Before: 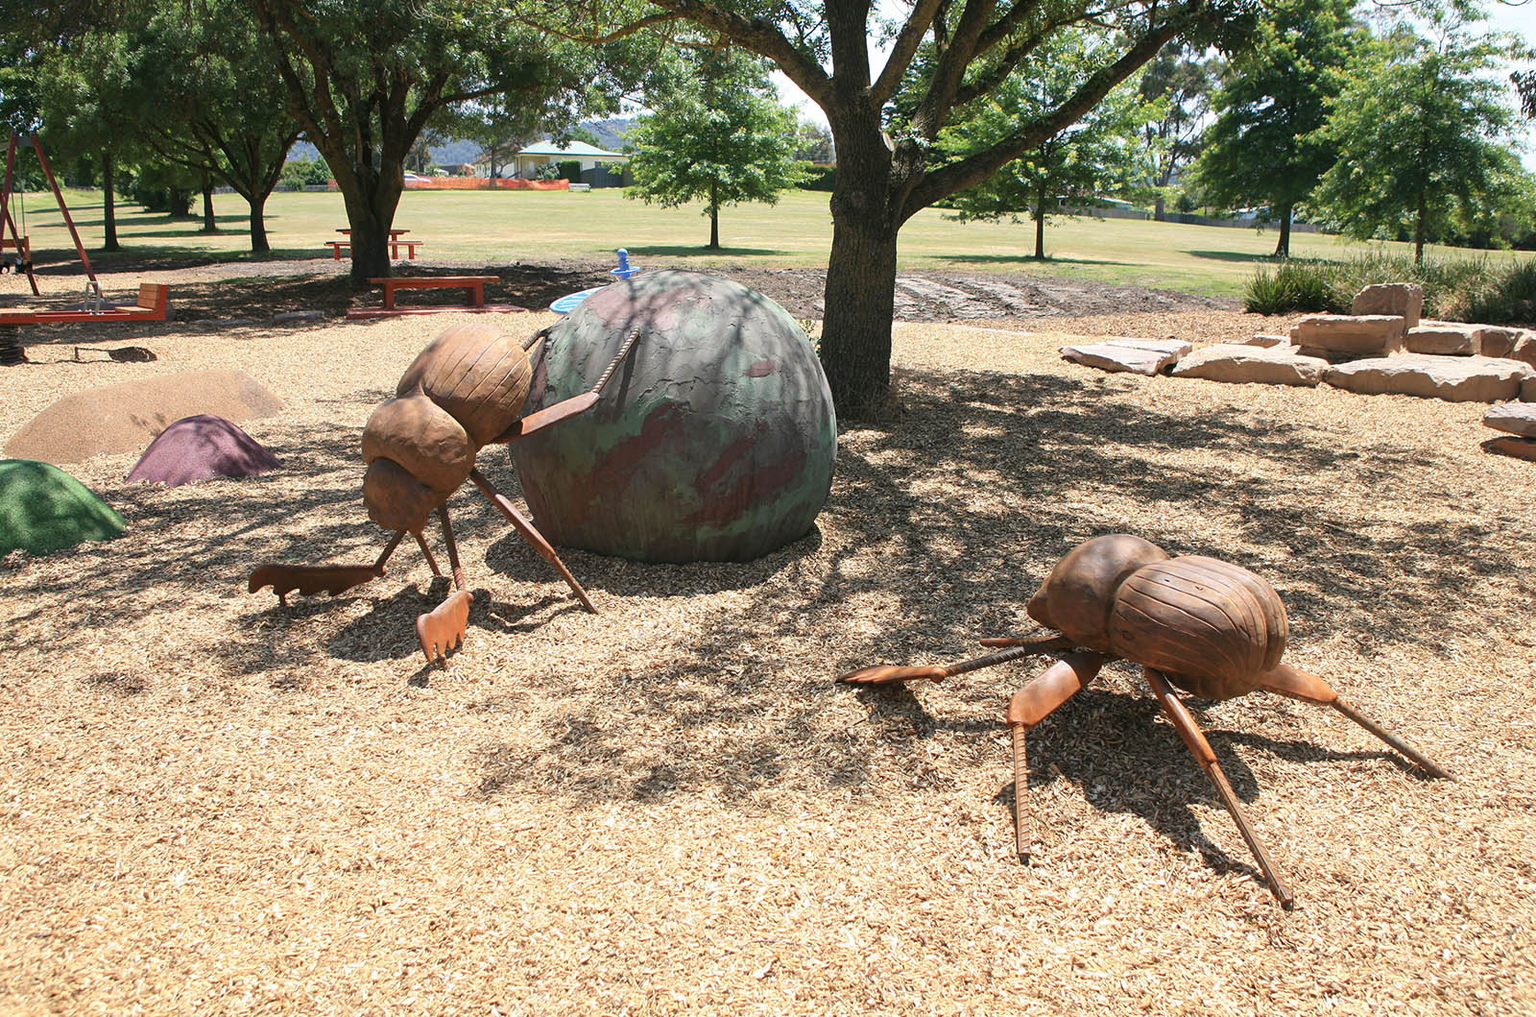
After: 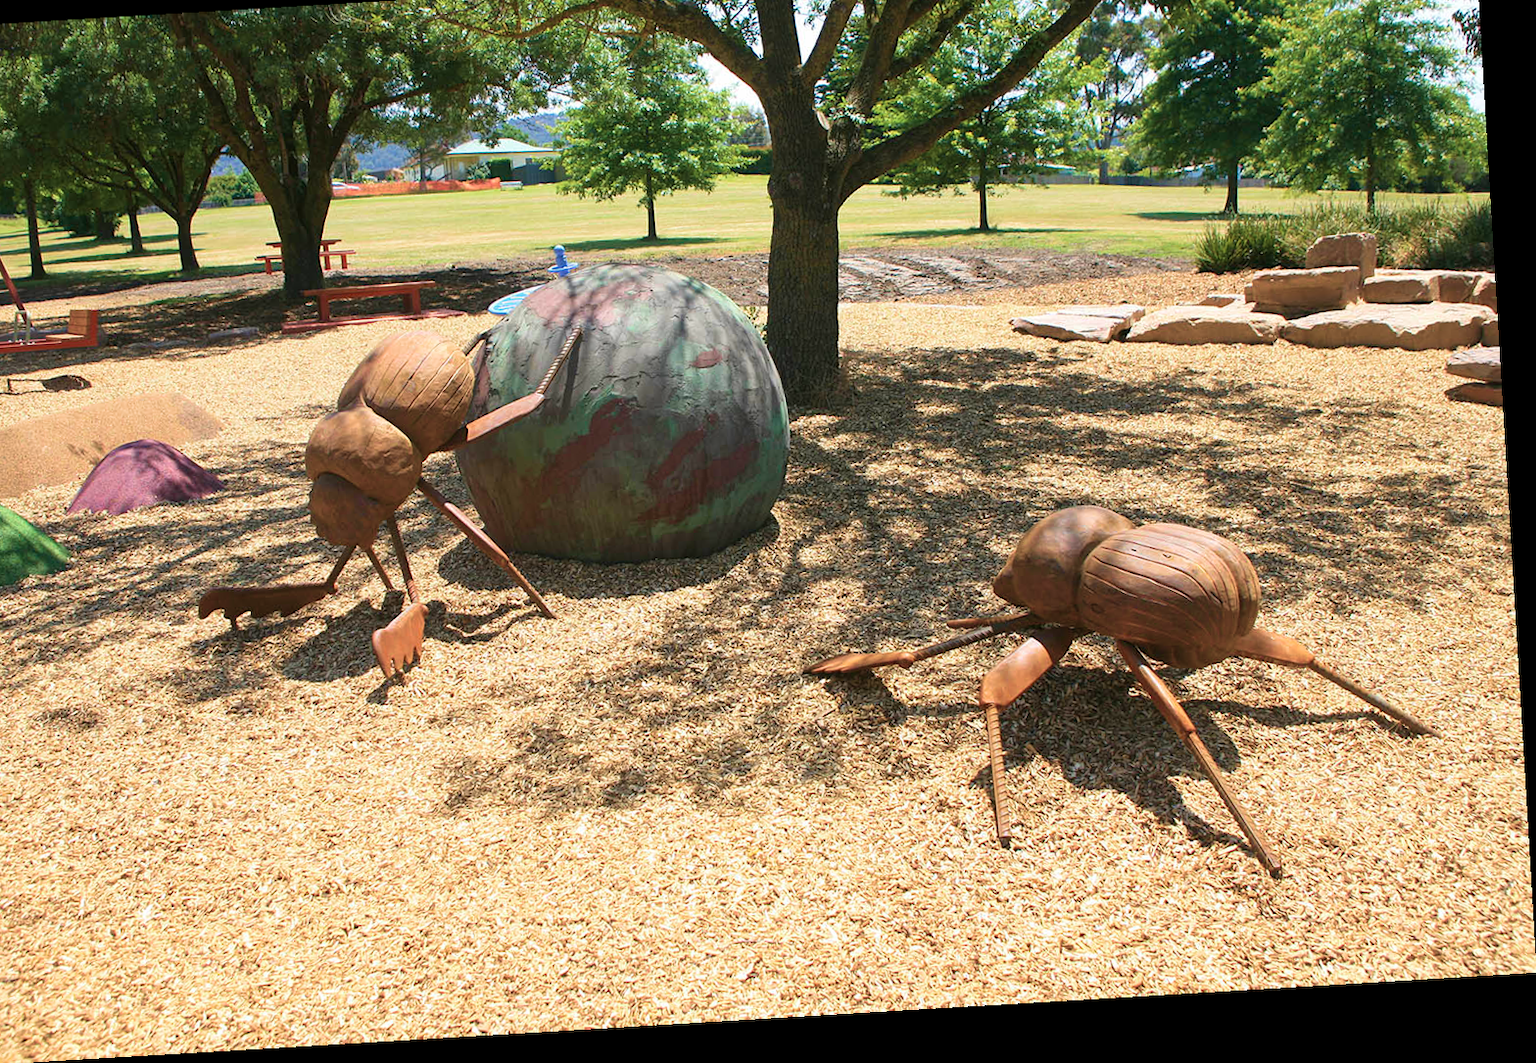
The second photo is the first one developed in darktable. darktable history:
velvia: strength 56.56%
crop and rotate: angle 3.42°, left 5.551%, top 5.688%
